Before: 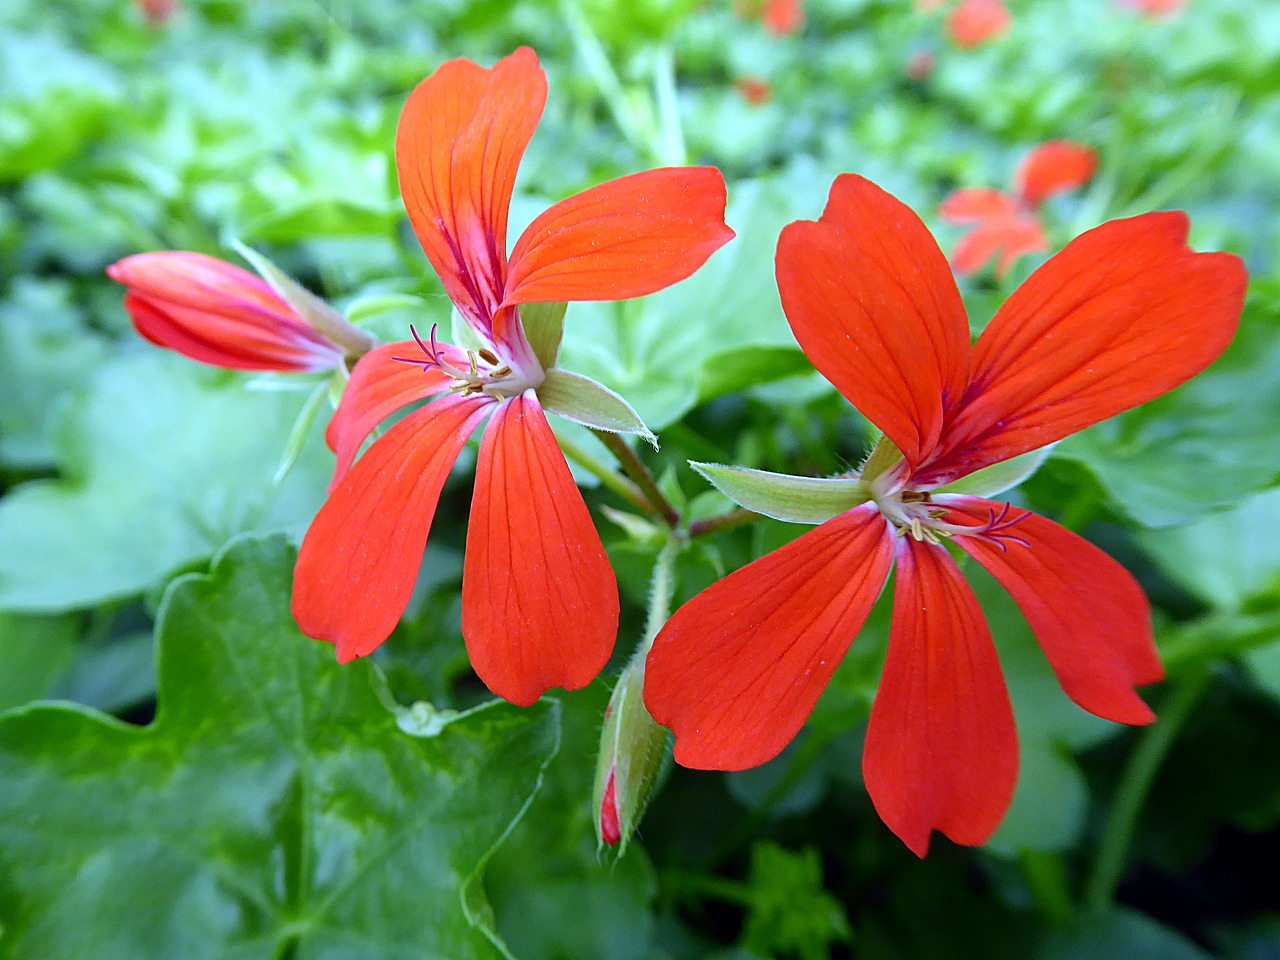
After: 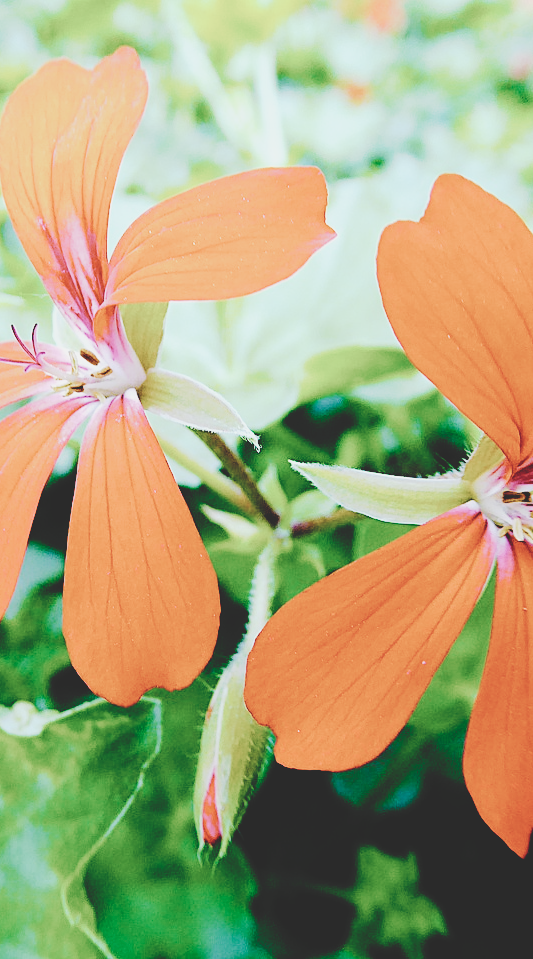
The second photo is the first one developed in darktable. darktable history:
tone curve: curves: ch0 [(0, 0) (0.003, 0.169) (0.011, 0.169) (0.025, 0.169) (0.044, 0.173) (0.069, 0.178) (0.1, 0.183) (0.136, 0.185) (0.177, 0.197) (0.224, 0.227) (0.277, 0.292) (0.335, 0.391) (0.399, 0.491) (0.468, 0.592) (0.543, 0.672) (0.623, 0.734) (0.709, 0.785) (0.801, 0.844) (0.898, 0.893) (1, 1)], preserve colors none
sigmoid: contrast 1.8, skew -0.2, preserve hue 0%, red attenuation 0.1, red rotation 0.035, green attenuation 0.1, green rotation -0.017, blue attenuation 0.15, blue rotation -0.052, base primaries Rec2020
color balance rgb: linear chroma grading › shadows 10%, linear chroma grading › highlights 10%, linear chroma grading › global chroma 15%, linear chroma grading › mid-tones 15%, perceptual saturation grading › global saturation 40%, perceptual saturation grading › highlights -25%, perceptual saturation grading › mid-tones 35%, perceptual saturation grading › shadows 35%, perceptual brilliance grading › global brilliance 11.29%, global vibrance 11.29%
contrast brightness saturation: brightness 0.18, saturation -0.5
crop: left 31.229%, right 27.105%
